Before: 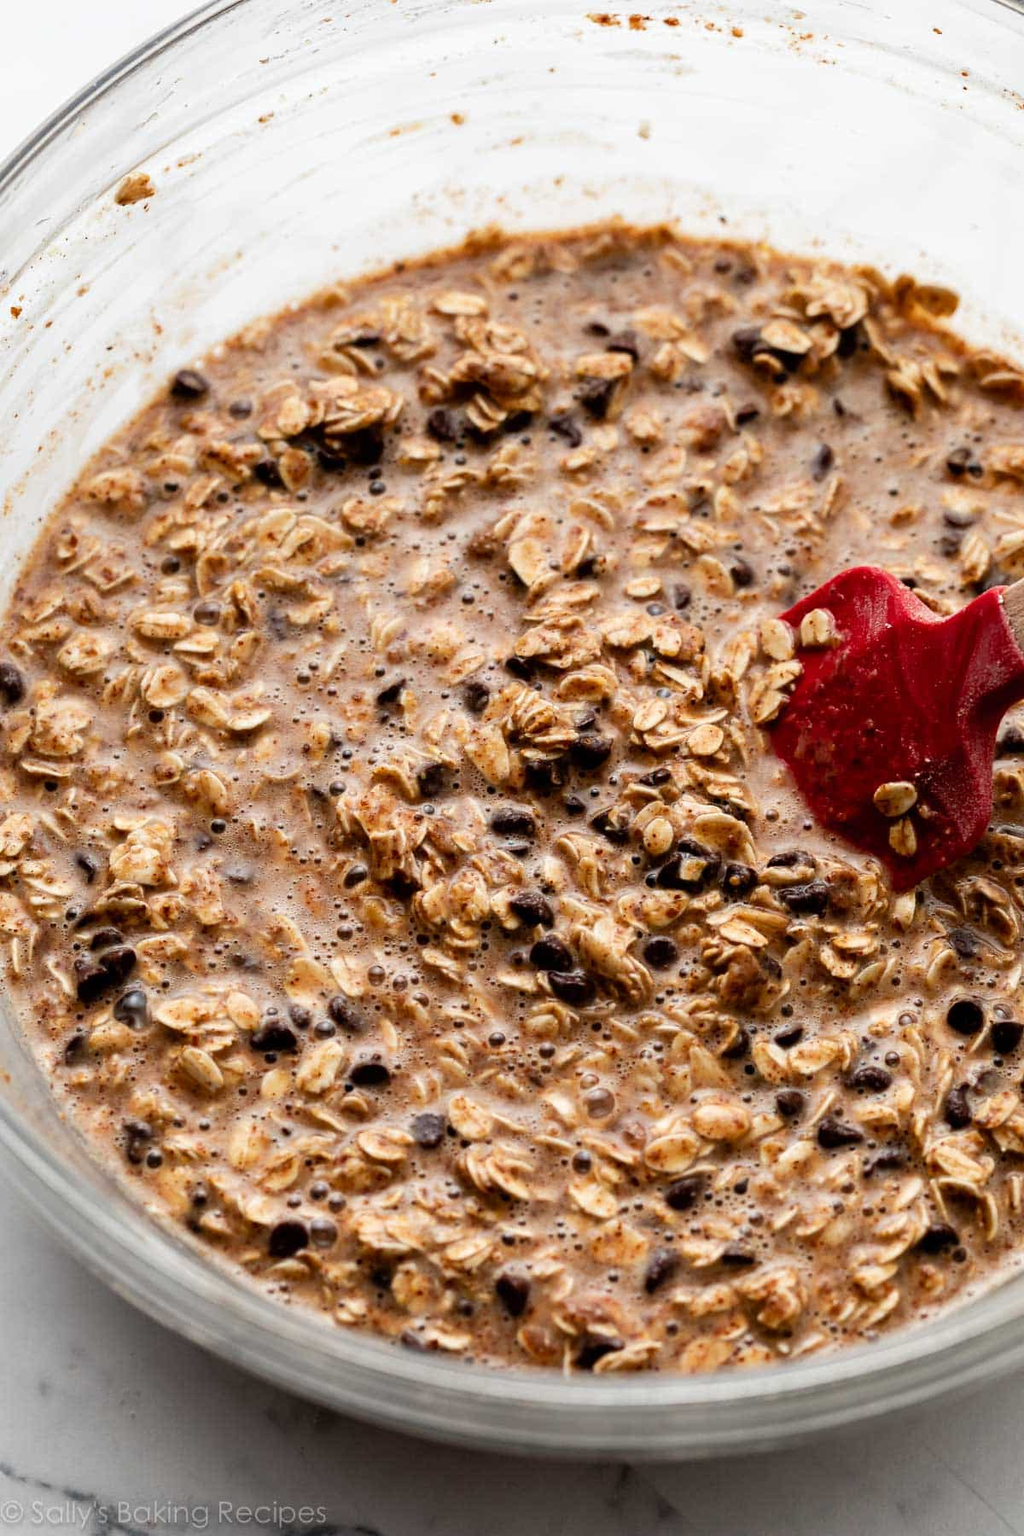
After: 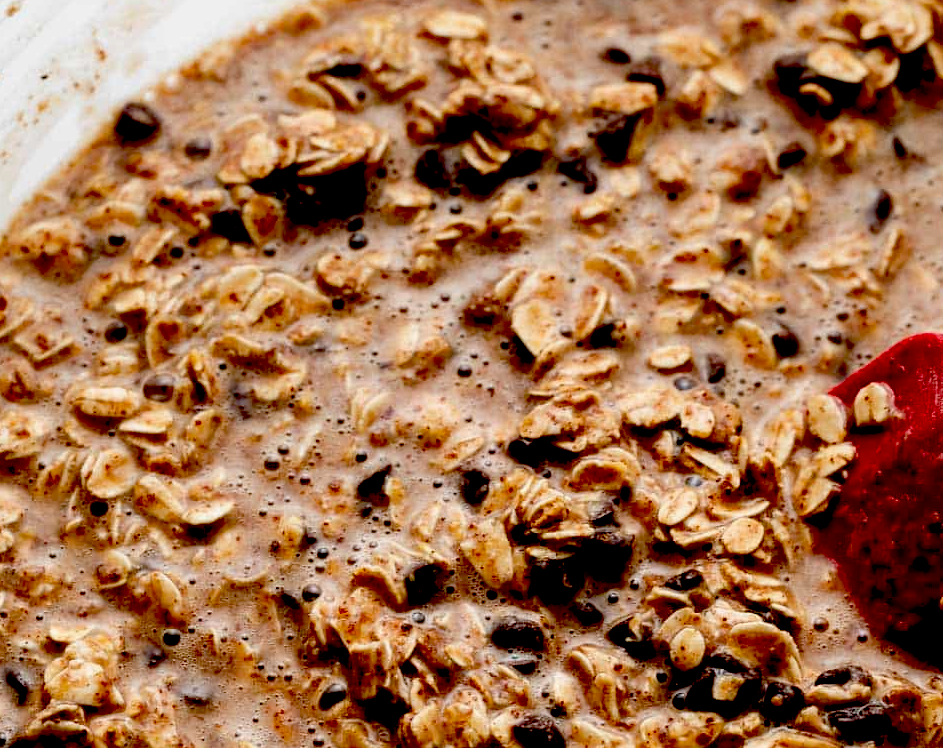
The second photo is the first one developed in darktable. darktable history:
crop: left 7.036%, top 18.398%, right 14.379%, bottom 40.043%
exposure: black level correction 0.056, exposure -0.039 EV, compensate highlight preservation false
